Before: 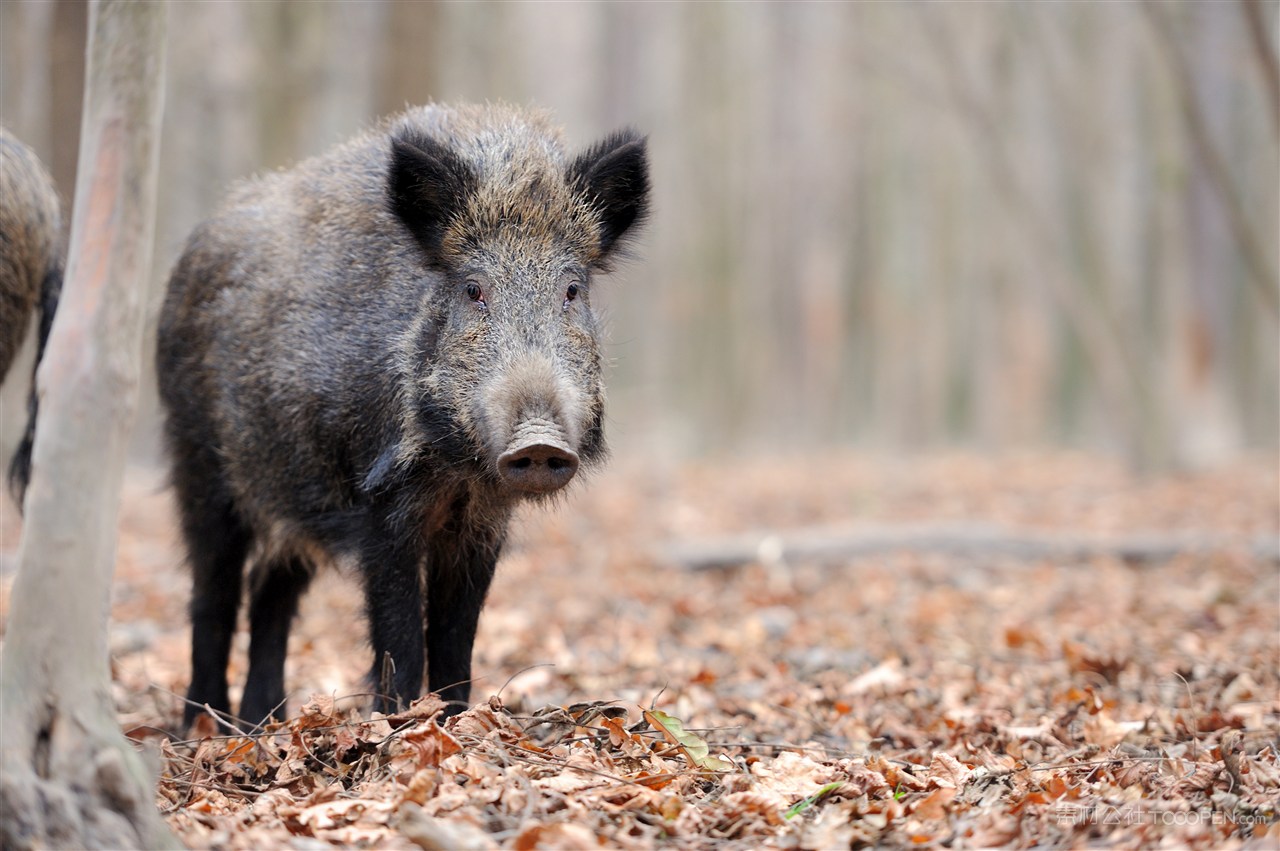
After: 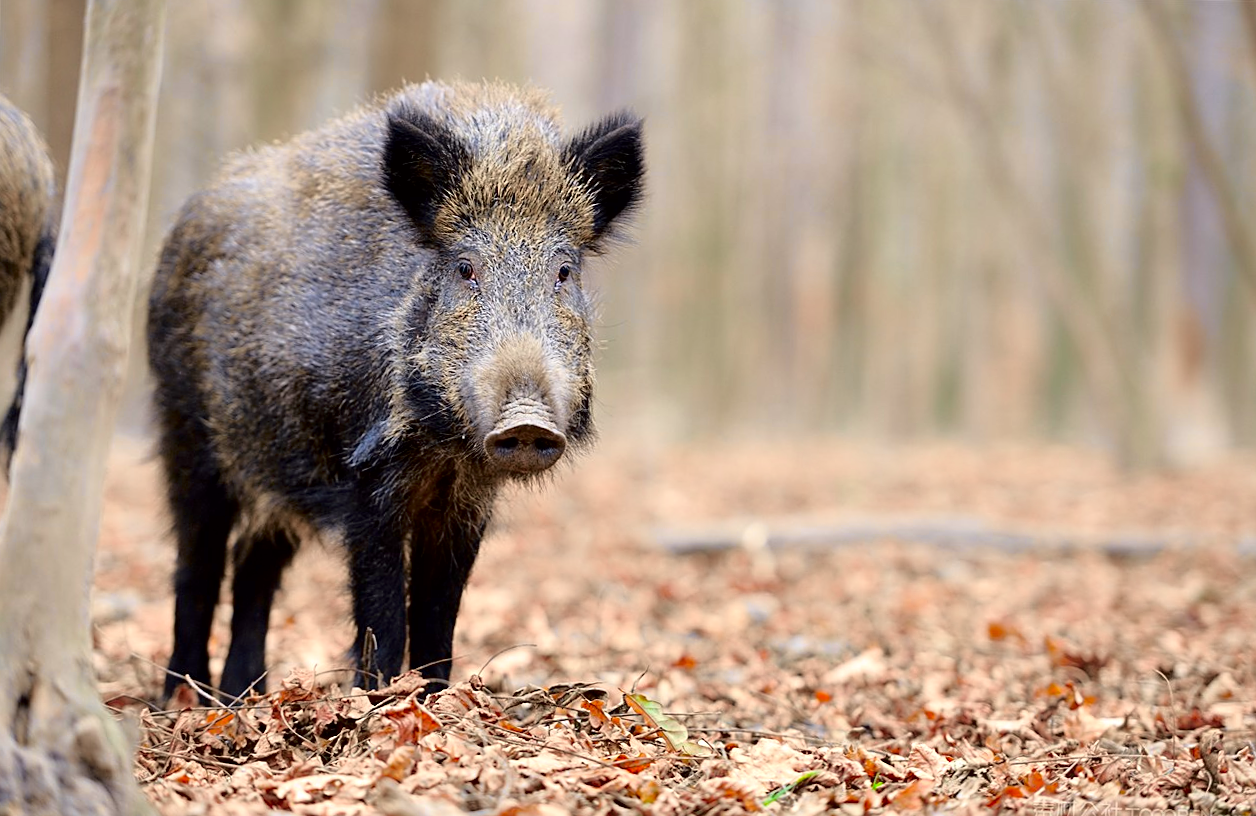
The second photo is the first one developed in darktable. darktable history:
shadows and highlights: shadows 20.55, highlights -20.99, soften with gaussian
rotate and perspective: rotation 1.57°, crop left 0.018, crop right 0.982, crop top 0.039, crop bottom 0.961
sharpen: on, module defaults
tone curve: curves: ch0 [(0.024, 0) (0.075, 0.034) (0.145, 0.098) (0.257, 0.259) (0.408, 0.45) (0.611, 0.64) (0.81, 0.857) (1, 1)]; ch1 [(0, 0) (0.287, 0.198) (0.501, 0.506) (0.56, 0.57) (0.712, 0.777) (0.976, 0.992)]; ch2 [(0, 0) (0.5, 0.5) (0.523, 0.552) (0.59, 0.603) (0.681, 0.754) (1, 1)], color space Lab, independent channels, preserve colors none
